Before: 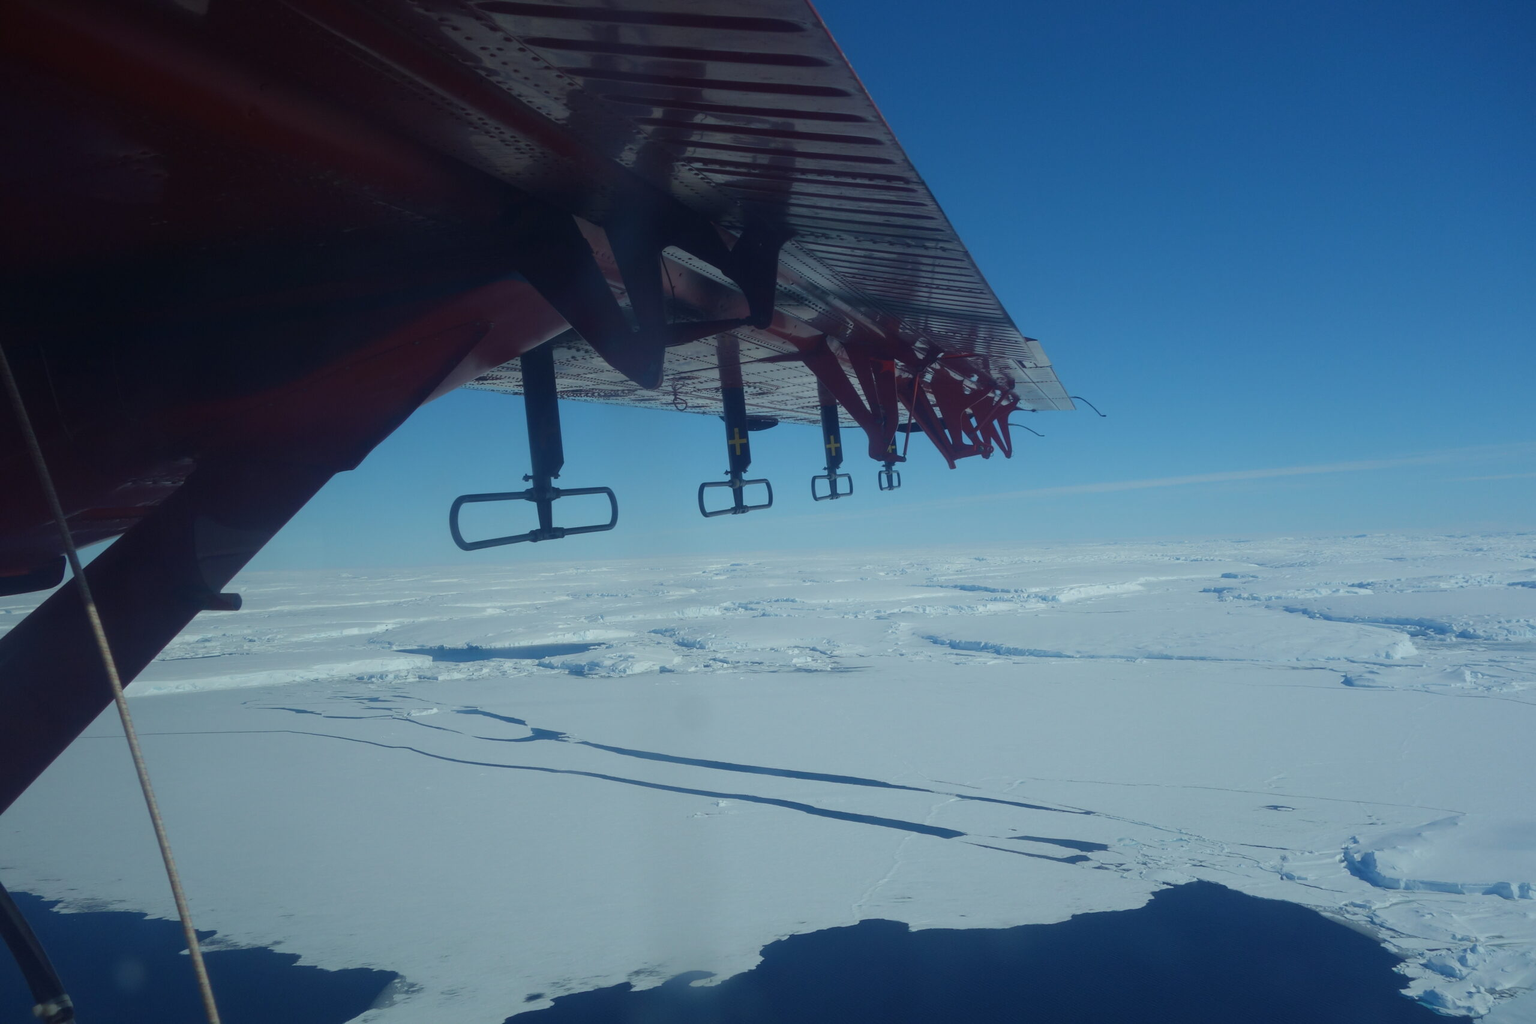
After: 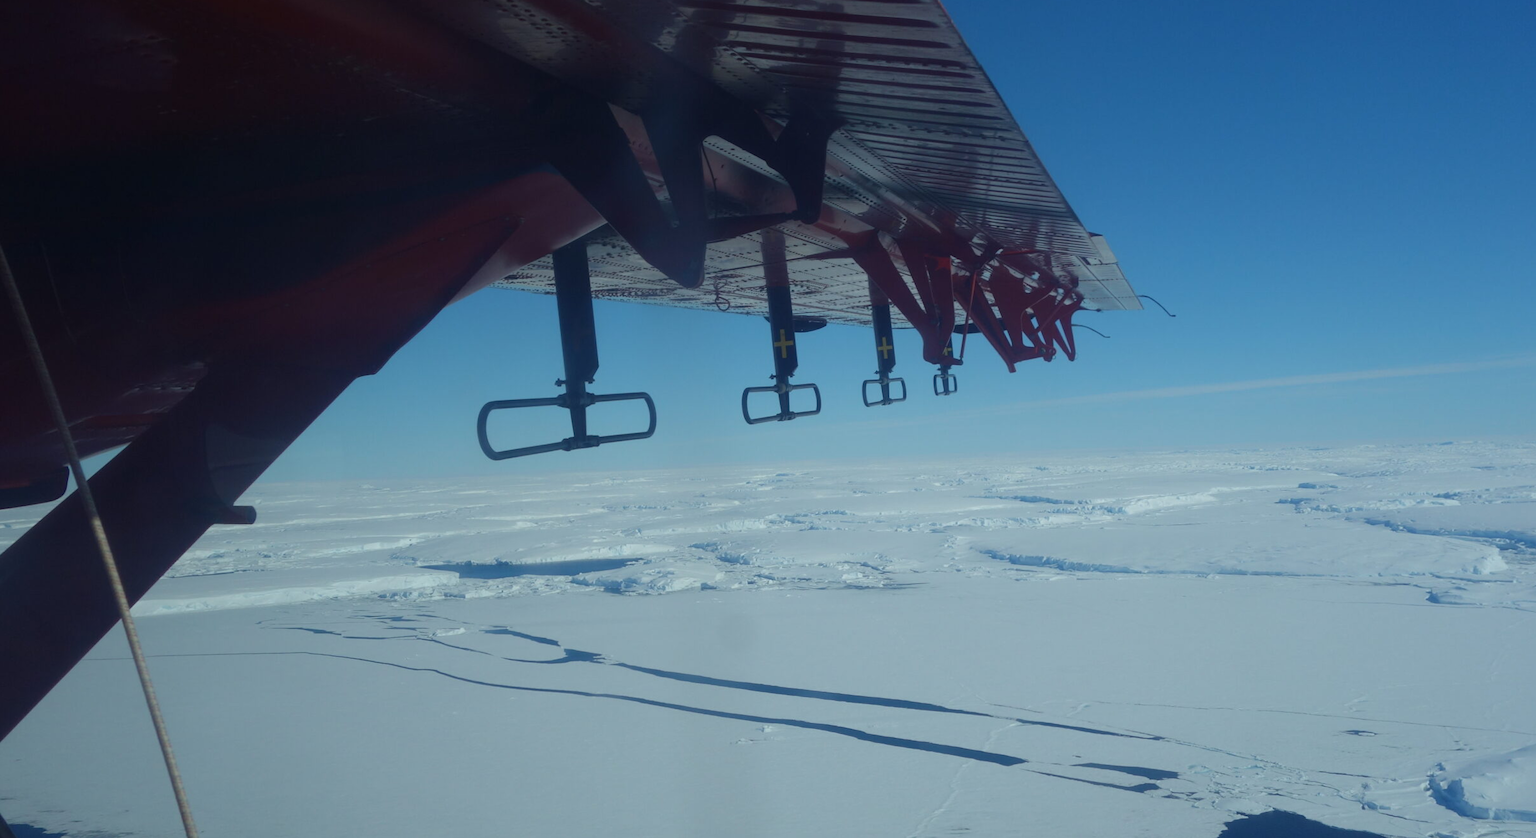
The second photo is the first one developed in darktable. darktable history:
crop and rotate: angle 0.079°, top 11.543%, right 5.783%, bottom 11.299%
